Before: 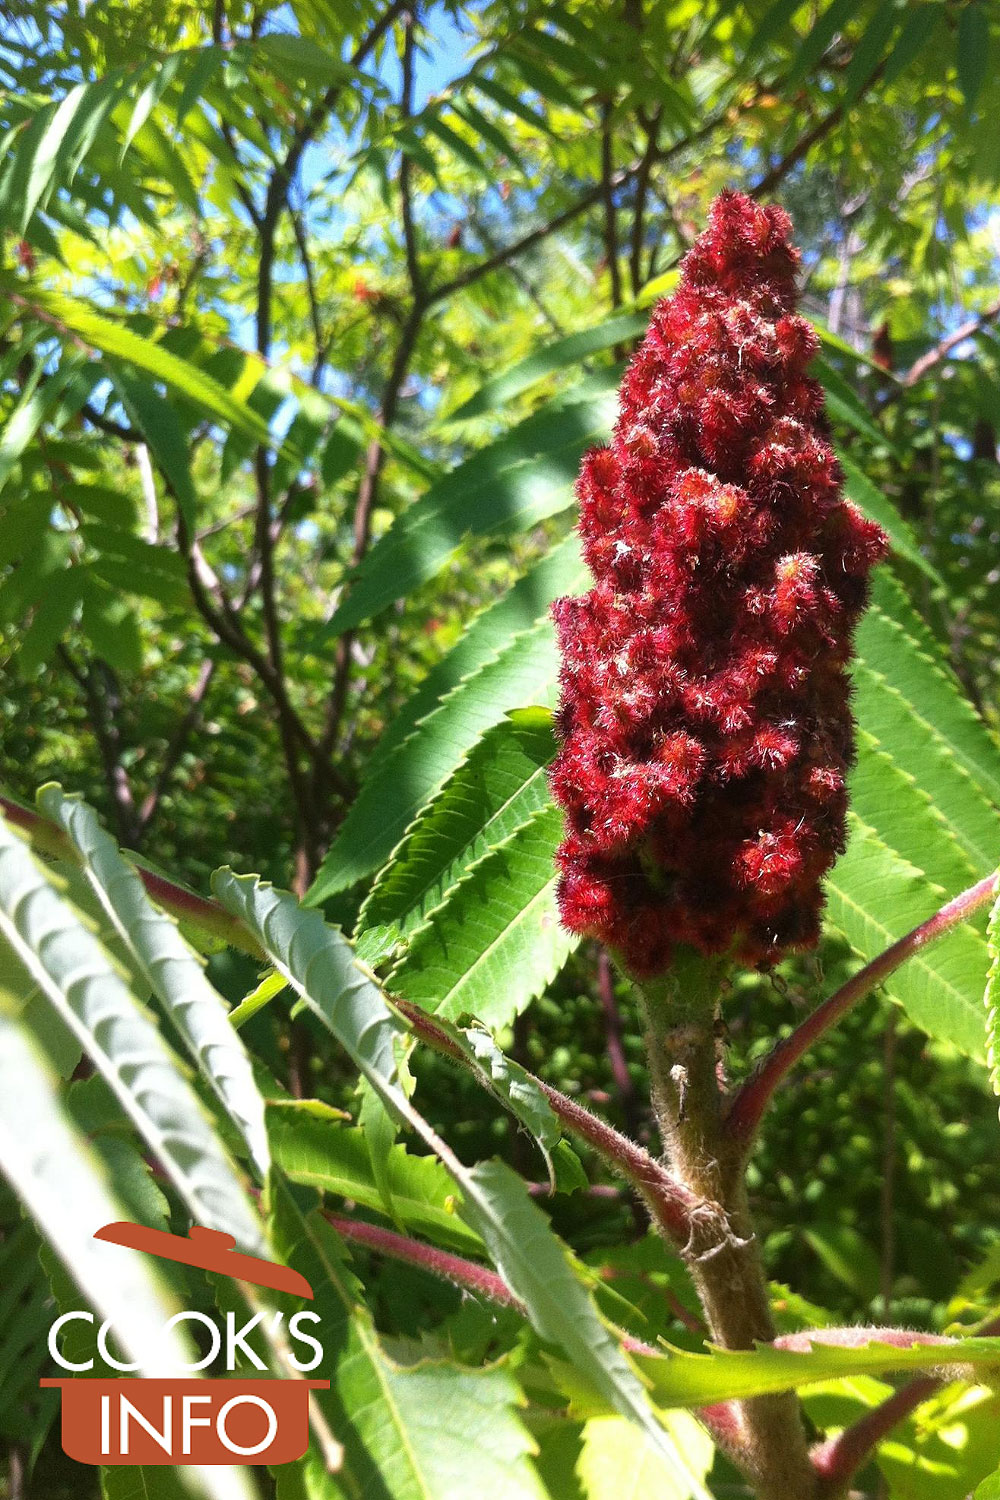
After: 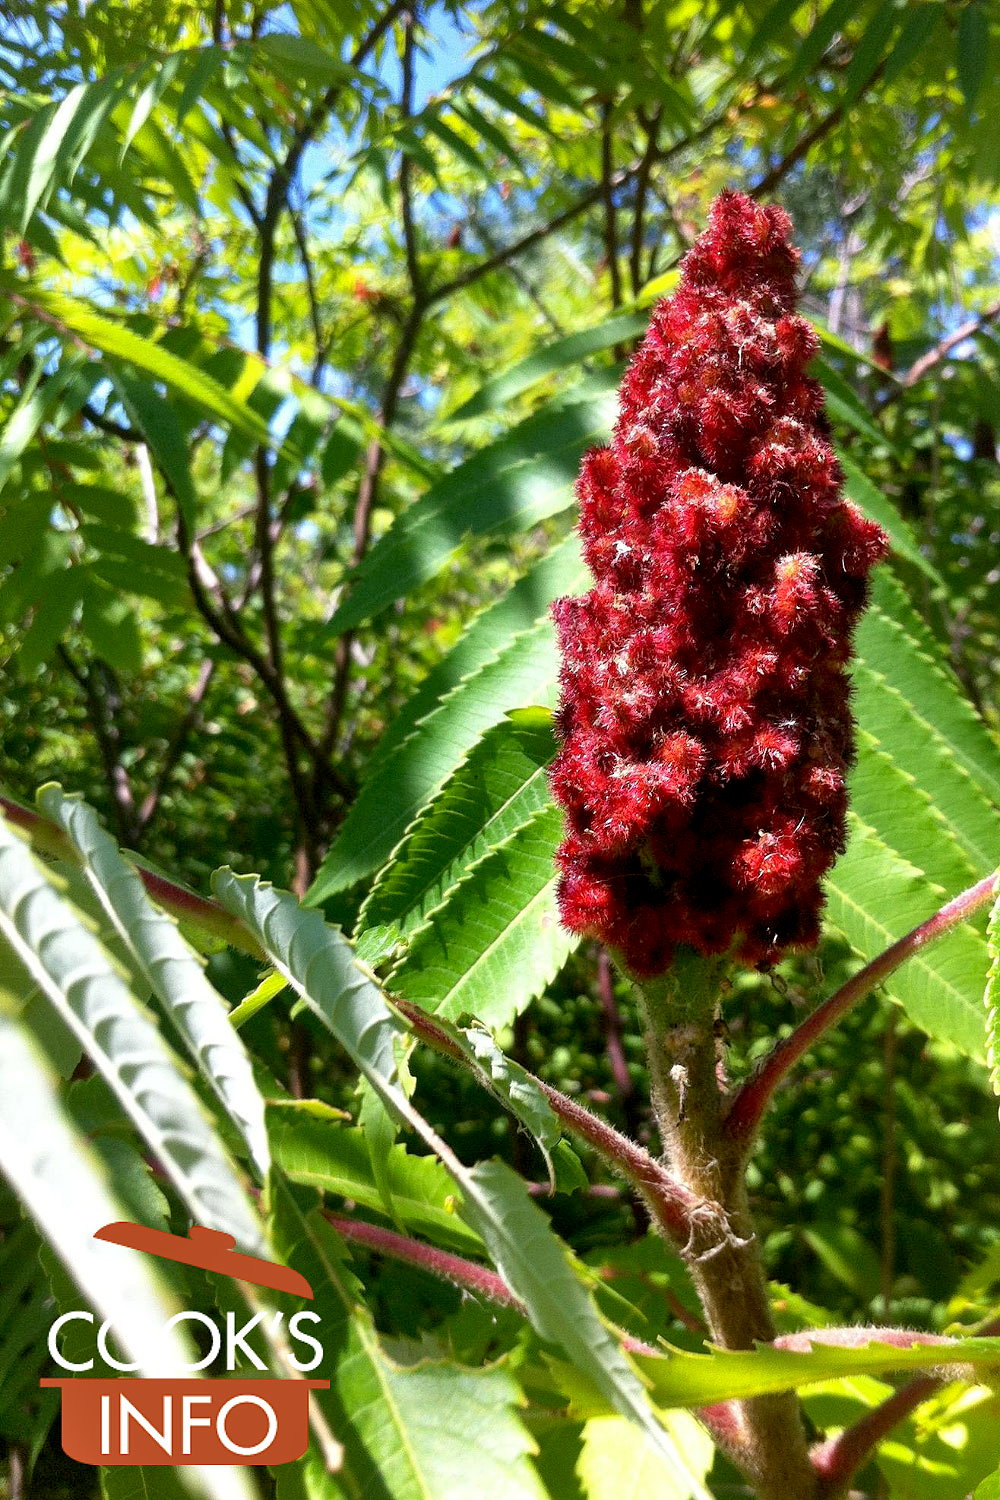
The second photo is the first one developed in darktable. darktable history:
shadows and highlights: shadows 49, highlights -41, soften with gaussian
exposure: black level correction 0.009, exposure 0.014 EV, compensate highlight preservation false
